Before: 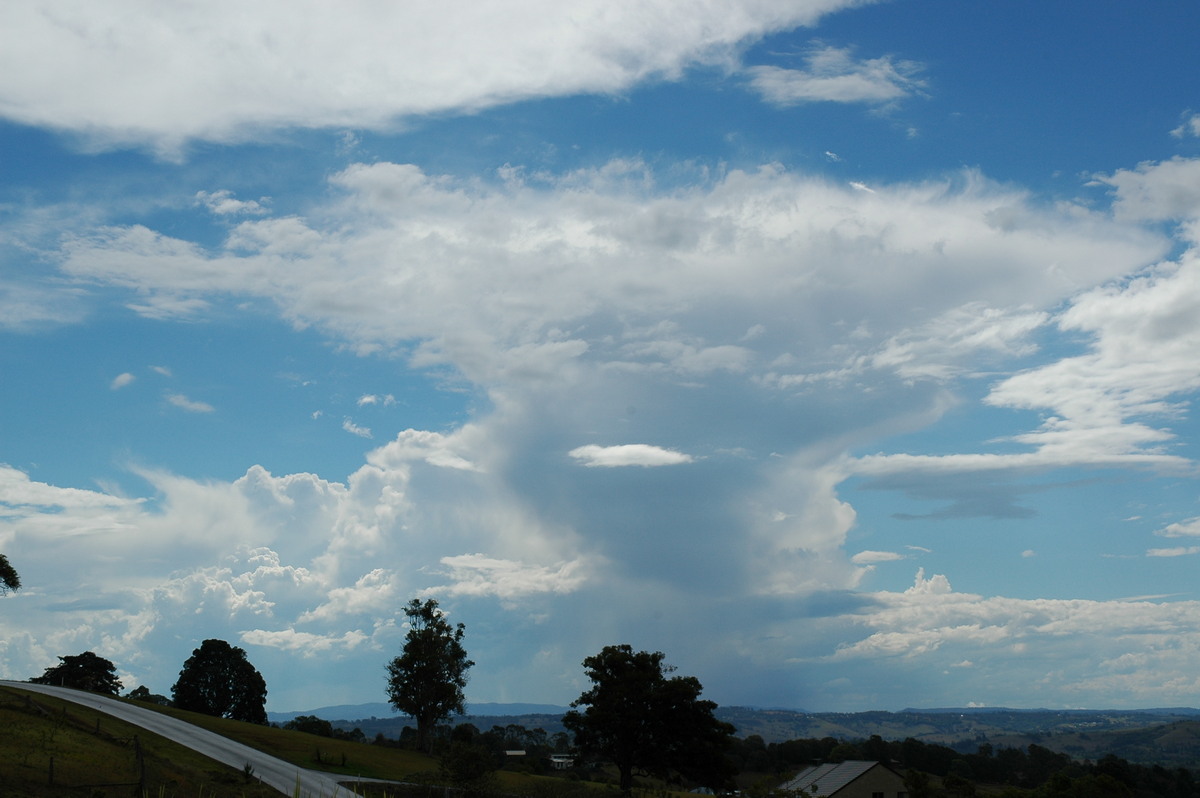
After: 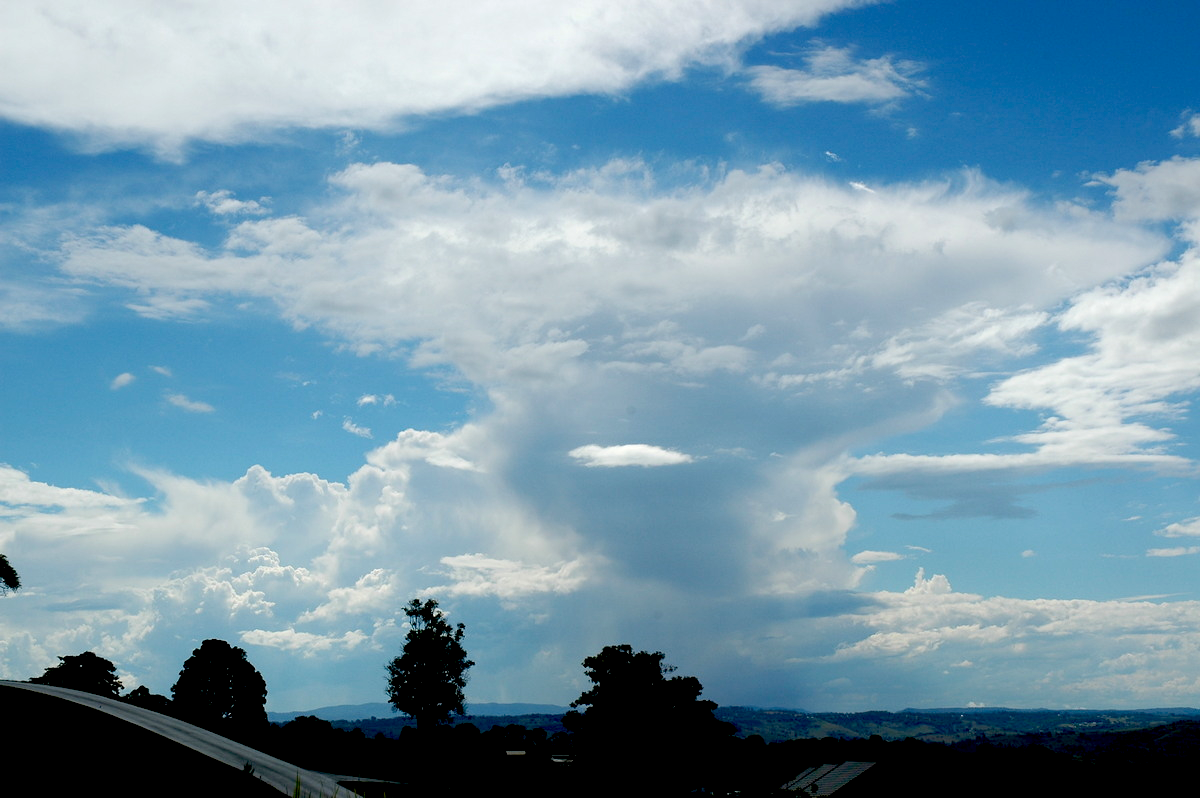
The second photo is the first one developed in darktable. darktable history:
tone equalizer: on, module defaults
exposure: black level correction 0.031, exposure 0.325 EV, compensate exposure bias true, compensate highlight preservation false
